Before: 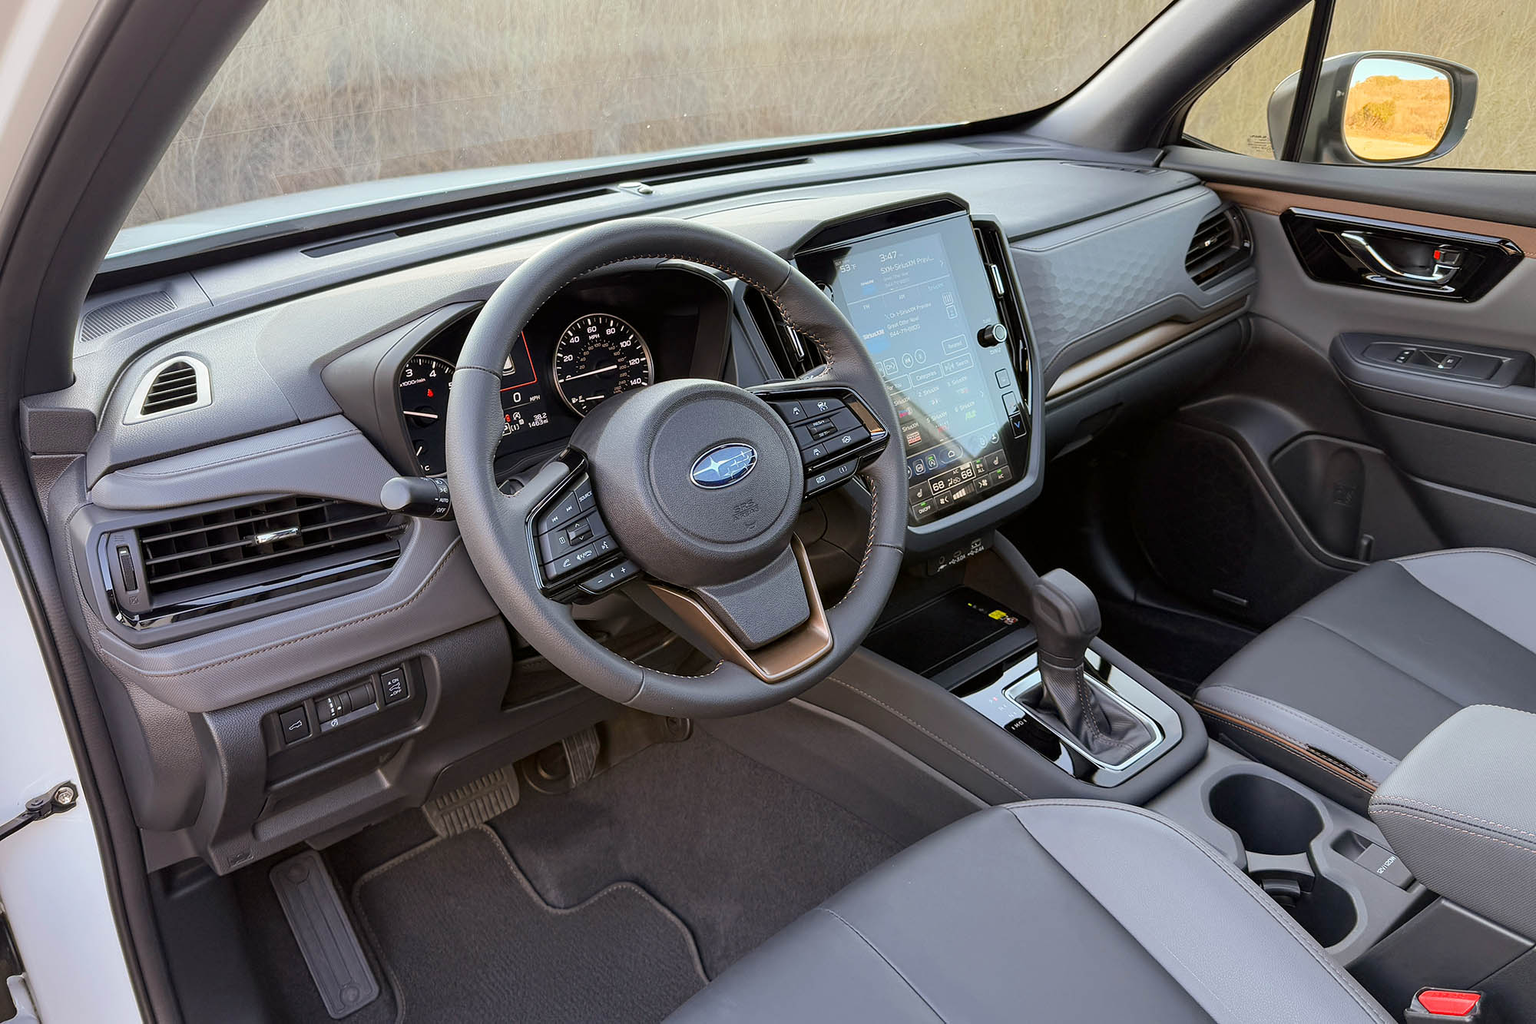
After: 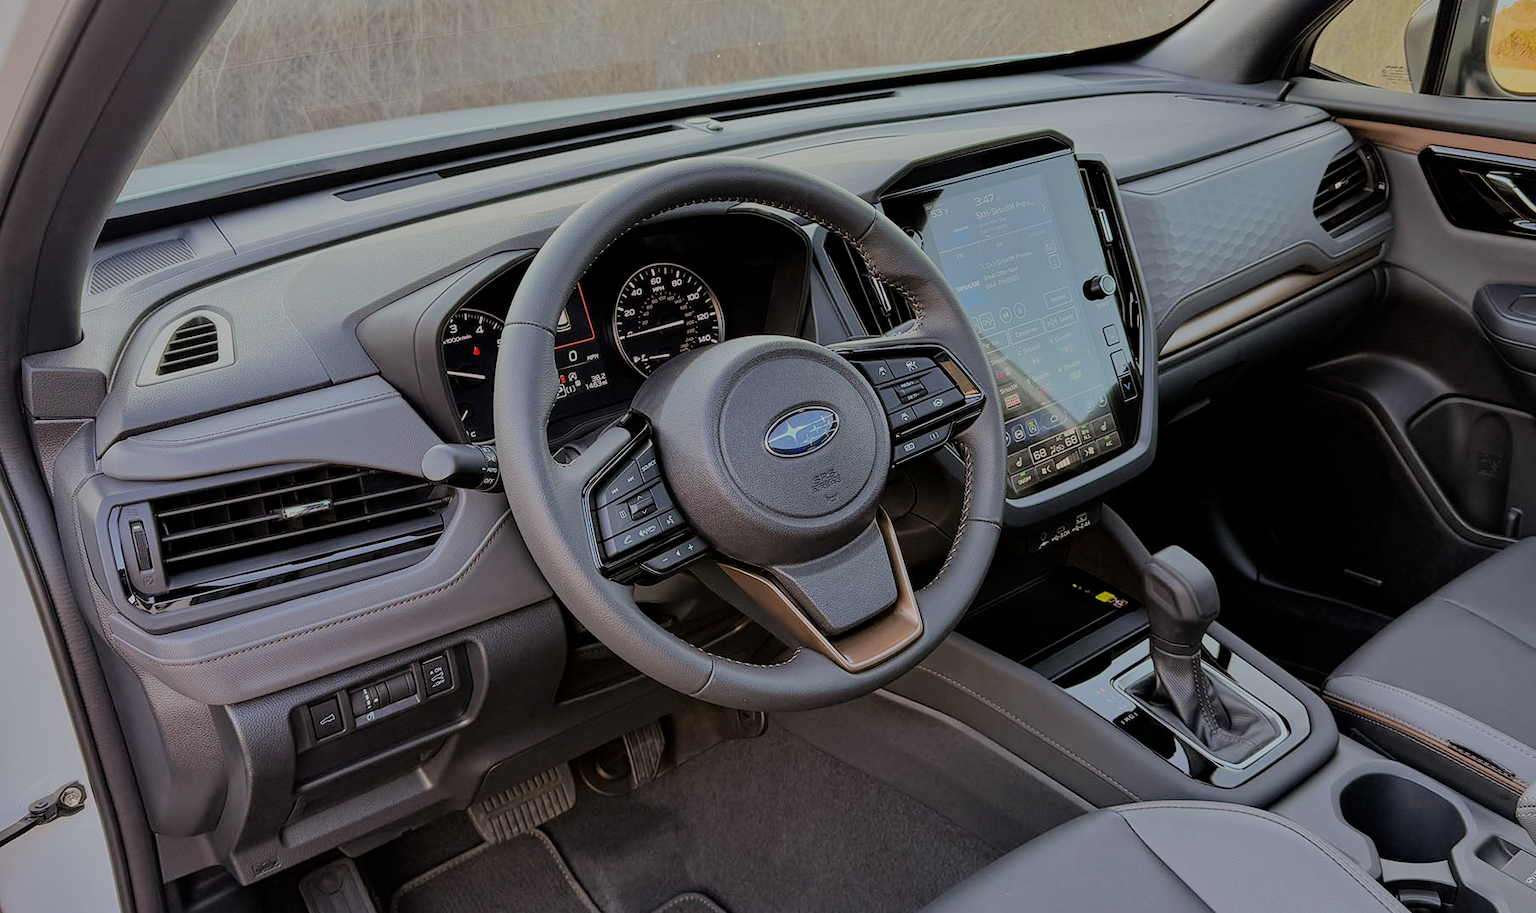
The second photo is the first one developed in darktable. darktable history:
tone equalizer: -8 EV -0.002 EV, -7 EV 0.005 EV, -6 EV -0.008 EV, -5 EV 0.007 EV, -4 EV -0.042 EV, -3 EV -0.233 EV, -2 EV -0.662 EV, -1 EV -0.983 EV, +0 EV -0.969 EV, smoothing diameter 2%, edges refinement/feathering 20, mask exposure compensation -1.57 EV, filter diffusion 5
filmic rgb: black relative exposure -7.65 EV, white relative exposure 4.56 EV, hardness 3.61
crop: top 7.49%, right 9.717%, bottom 11.943%
